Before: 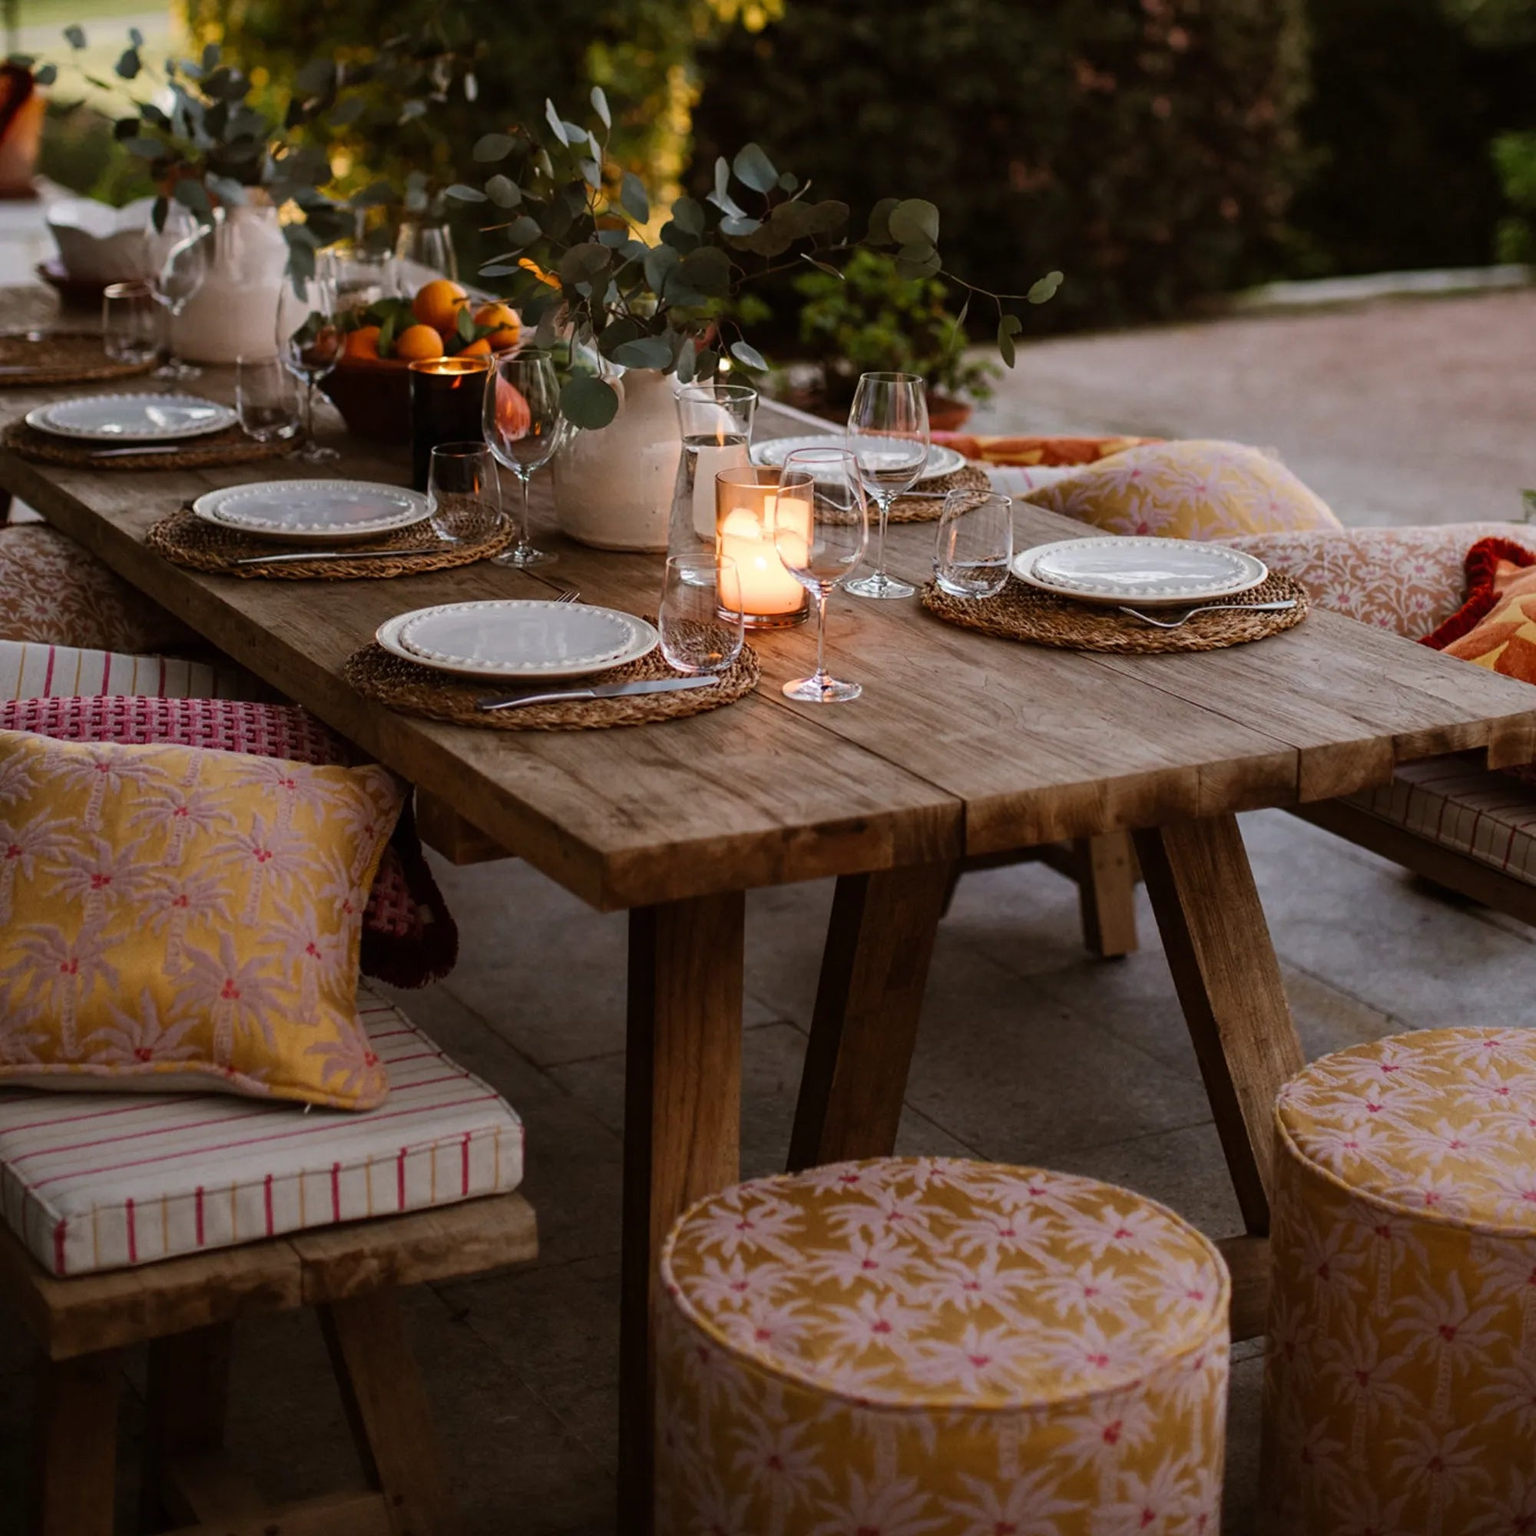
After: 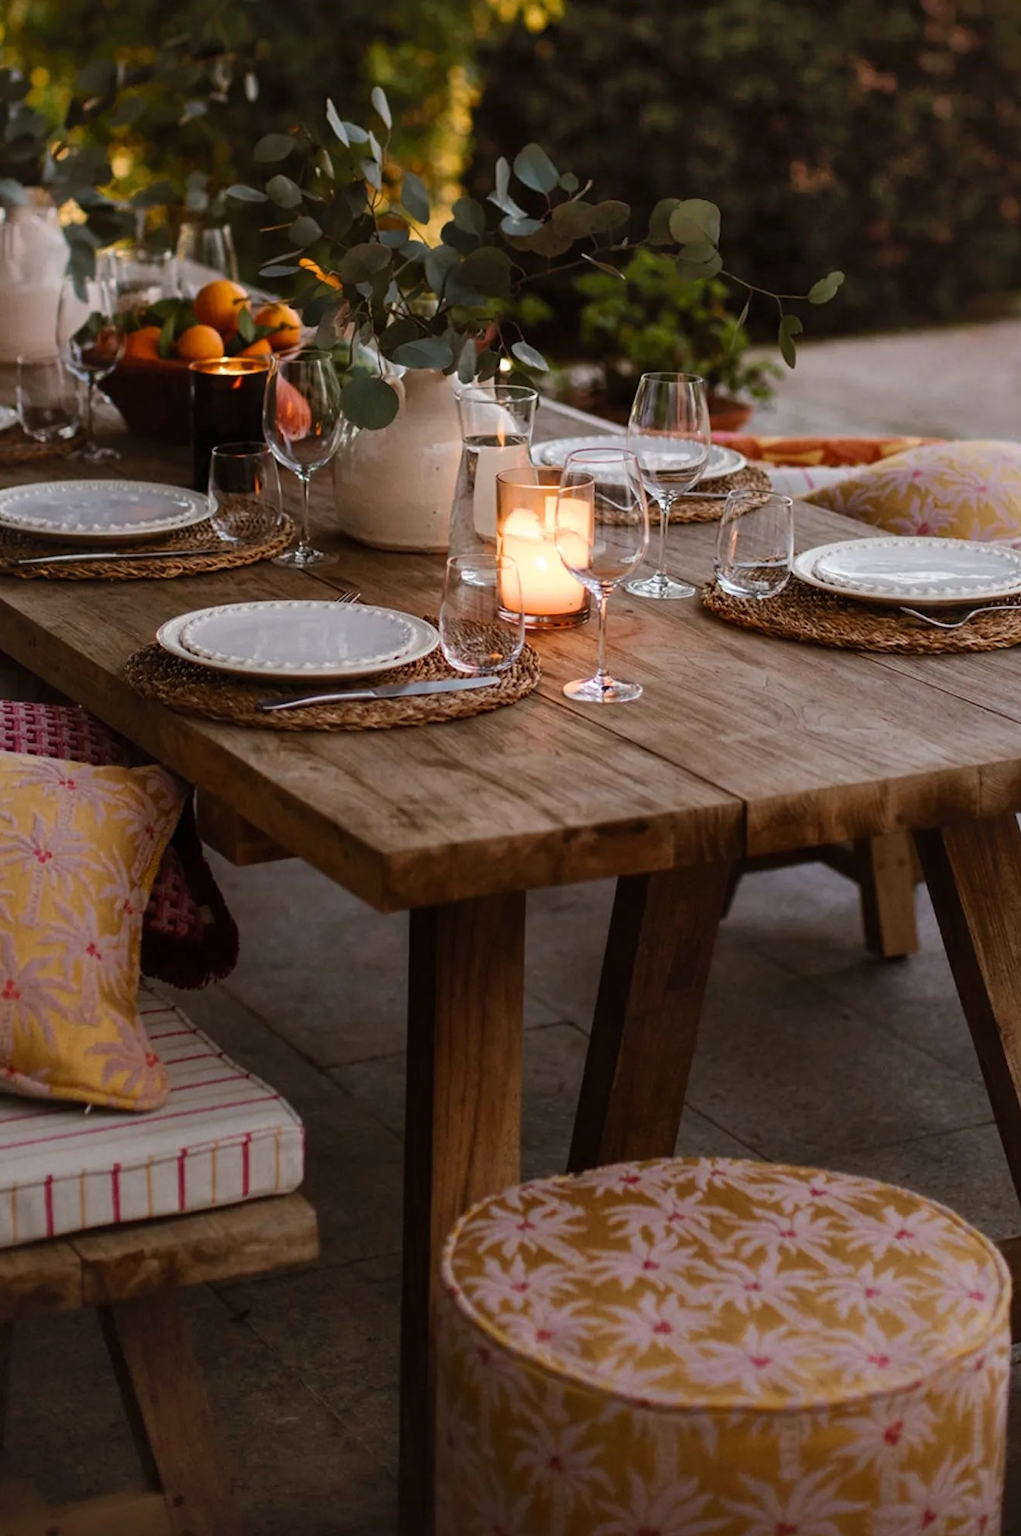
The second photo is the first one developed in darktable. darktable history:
shadows and highlights: shadows 62.12, white point adjustment 0.422, highlights -34.38, compress 83.64%
crop and rotate: left 14.301%, right 19.207%
